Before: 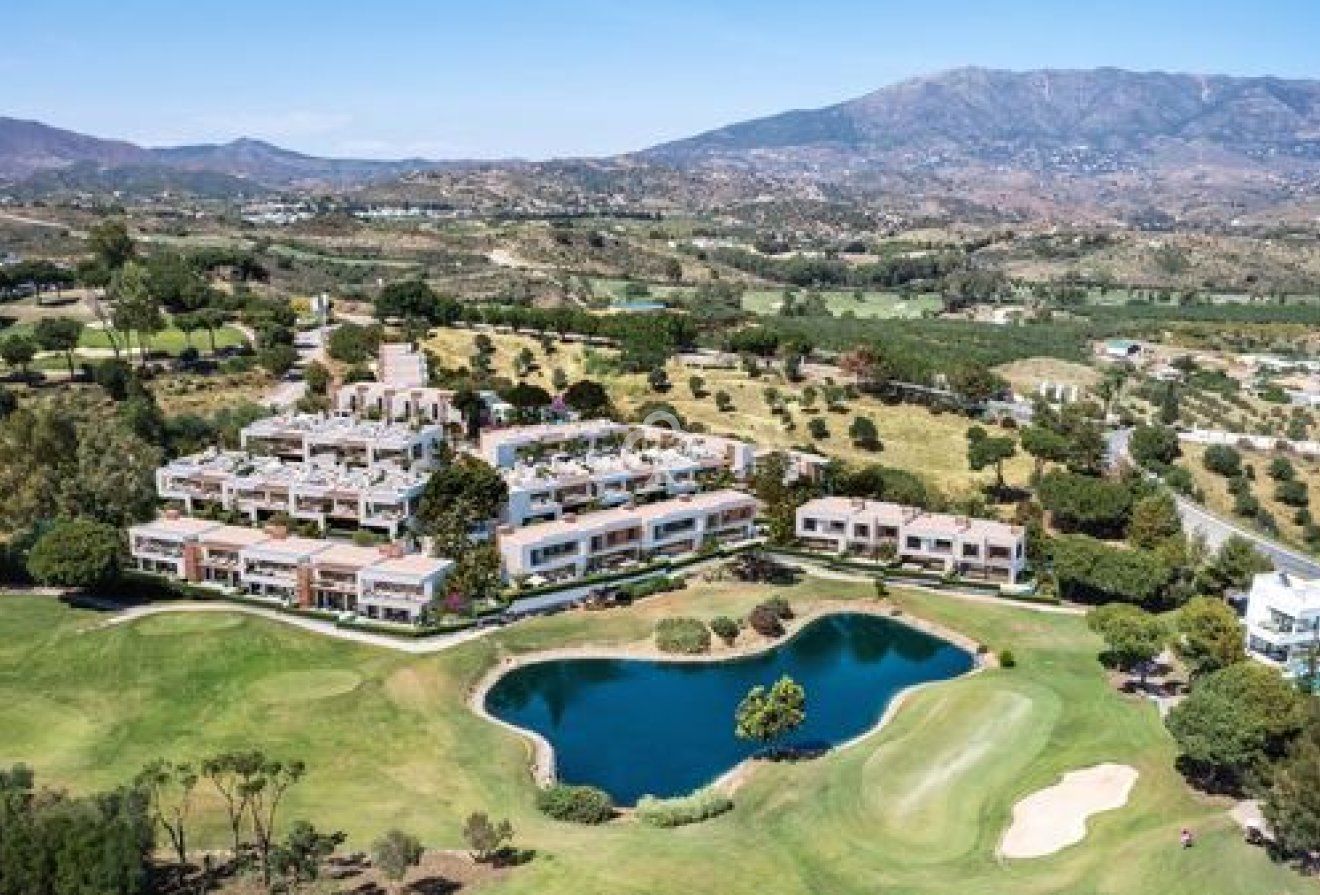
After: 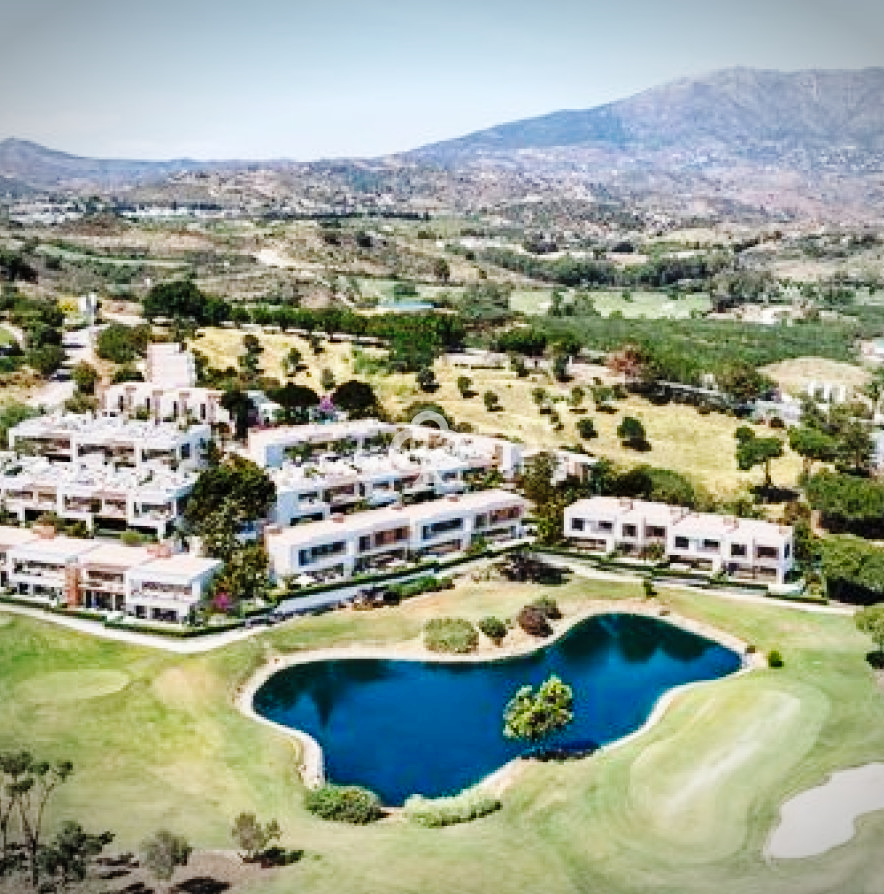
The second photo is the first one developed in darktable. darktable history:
vignetting: fall-off start 97.15%, width/height ratio 1.179
base curve: curves: ch0 [(0, 0) (0.036, 0.025) (0.121, 0.166) (0.206, 0.329) (0.605, 0.79) (1, 1)], preserve colors none
crop and rotate: left 17.636%, right 15.337%
